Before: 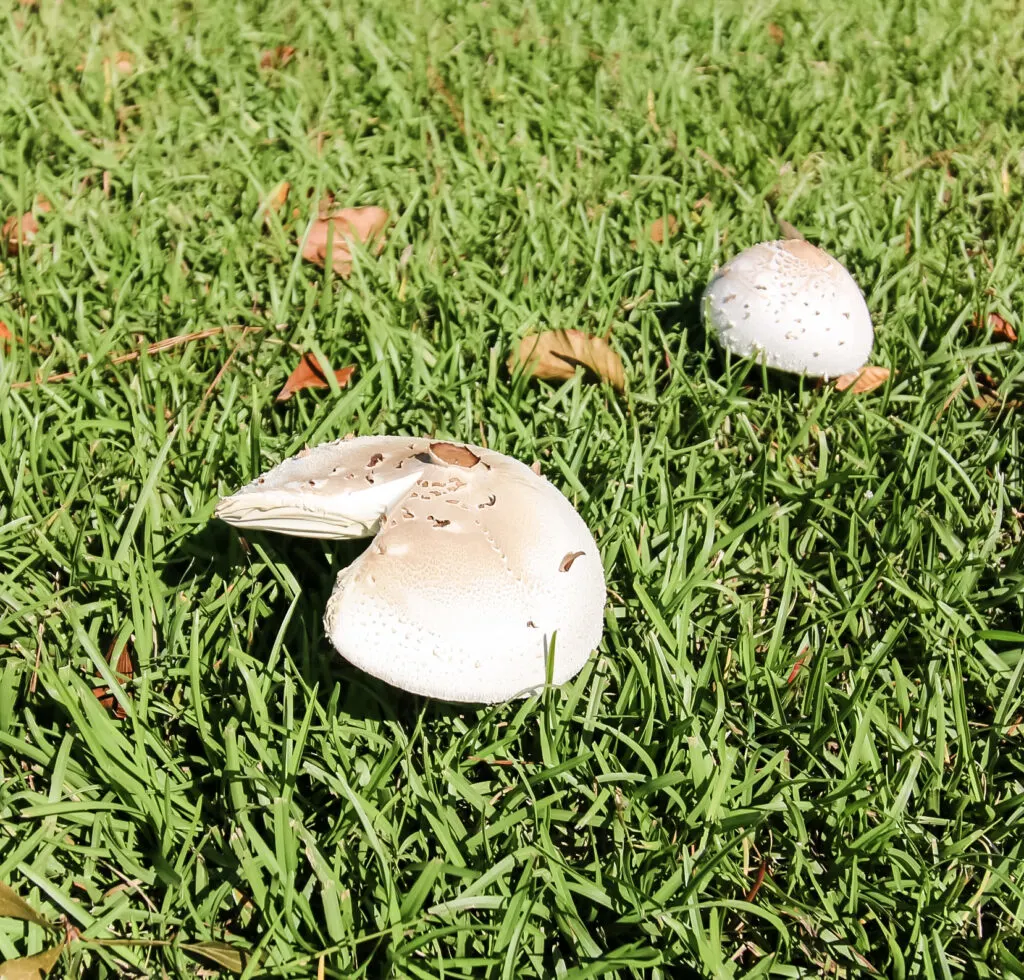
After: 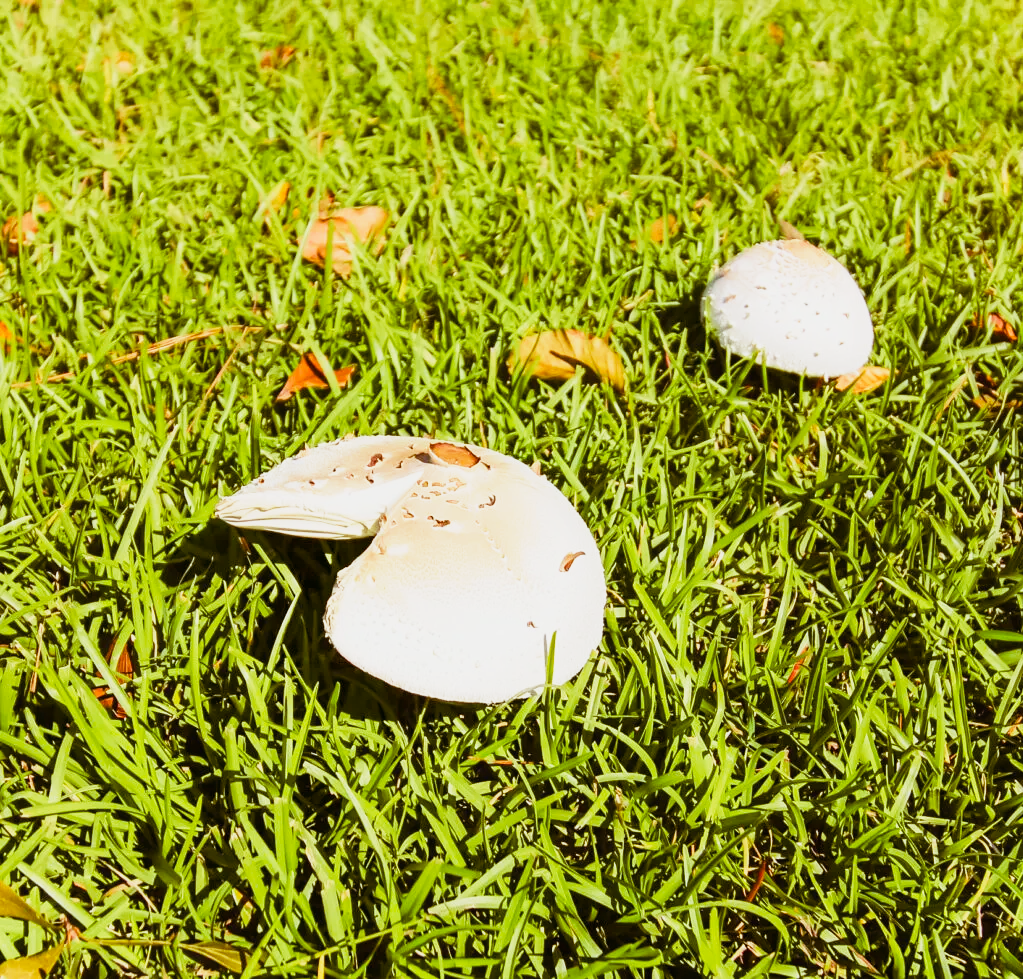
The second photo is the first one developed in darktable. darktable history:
exposure: compensate highlight preservation false
color balance rgb: shadows lift › chroma 9.777%, shadows lift › hue 44.06°, power › chroma 0.686%, power › hue 60°, perceptual saturation grading › global saturation 19.928%, global vibrance 33.655%
base curve: curves: ch0 [(0, 0) (0.088, 0.125) (0.176, 0.251) (0.354, 0.501) (0.613, 0.749) (1, 0.877)], preserve colors none
contrast equalizer: y [[0.5, 0.5, 0.468, 0.5, 0.5, 0.5], [0.5 ×6], [0.5 ×6], [0 ×6], [0 ×6]]
